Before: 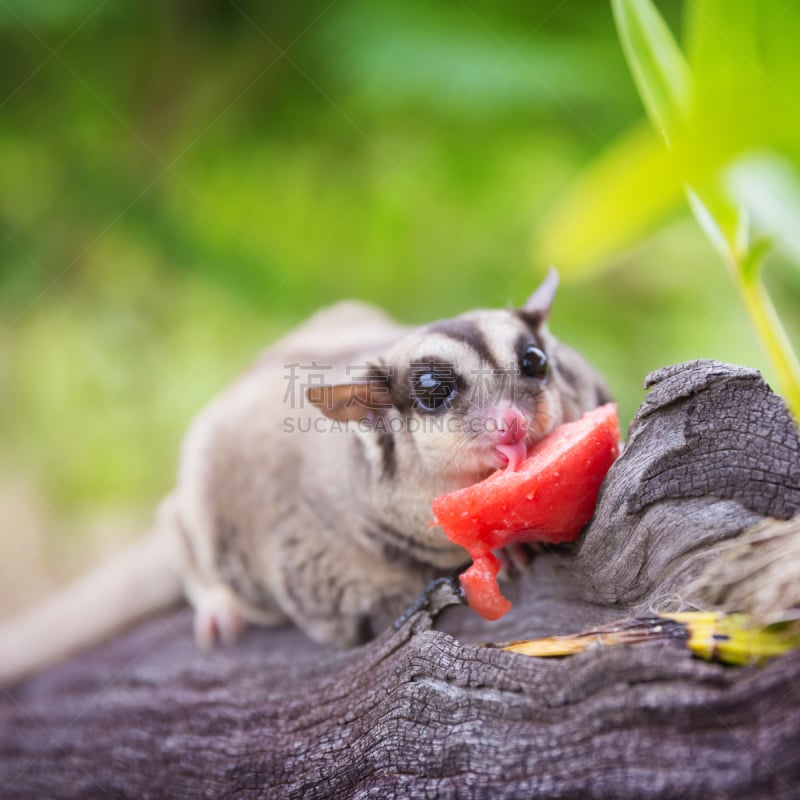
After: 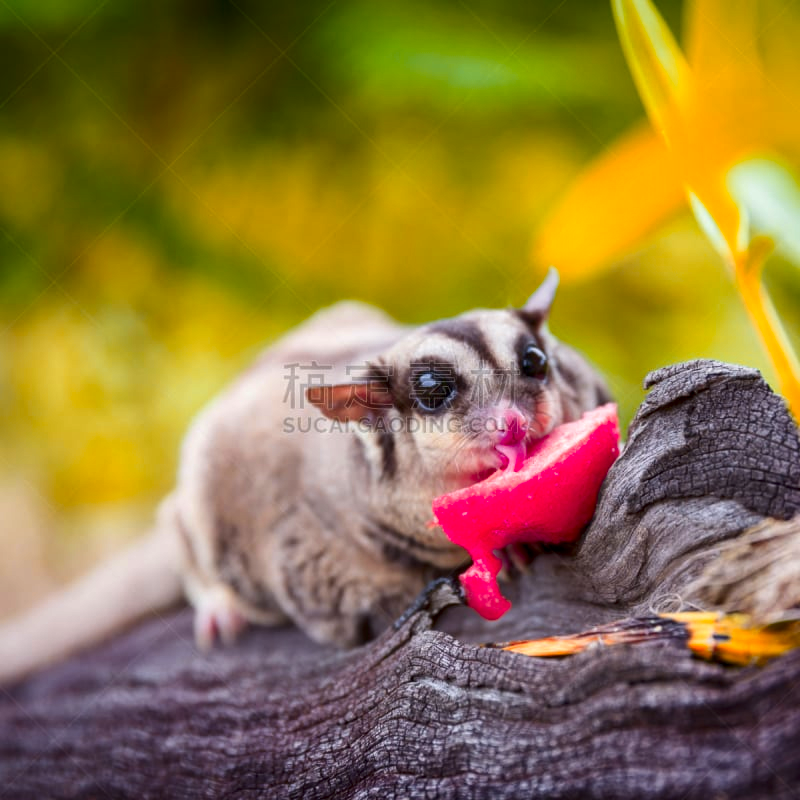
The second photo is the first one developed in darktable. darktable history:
color zones: curves: ch1 [(0.24, 0.629) (0.75, 0.5)]; ch2 [(0.255, 0.454) (0.745, 0.491)], mix 102.12%
local contrast: on, module defaults
contrast brightness saturation: contrast 0.07, brightness -0.13, saturation 0.06
